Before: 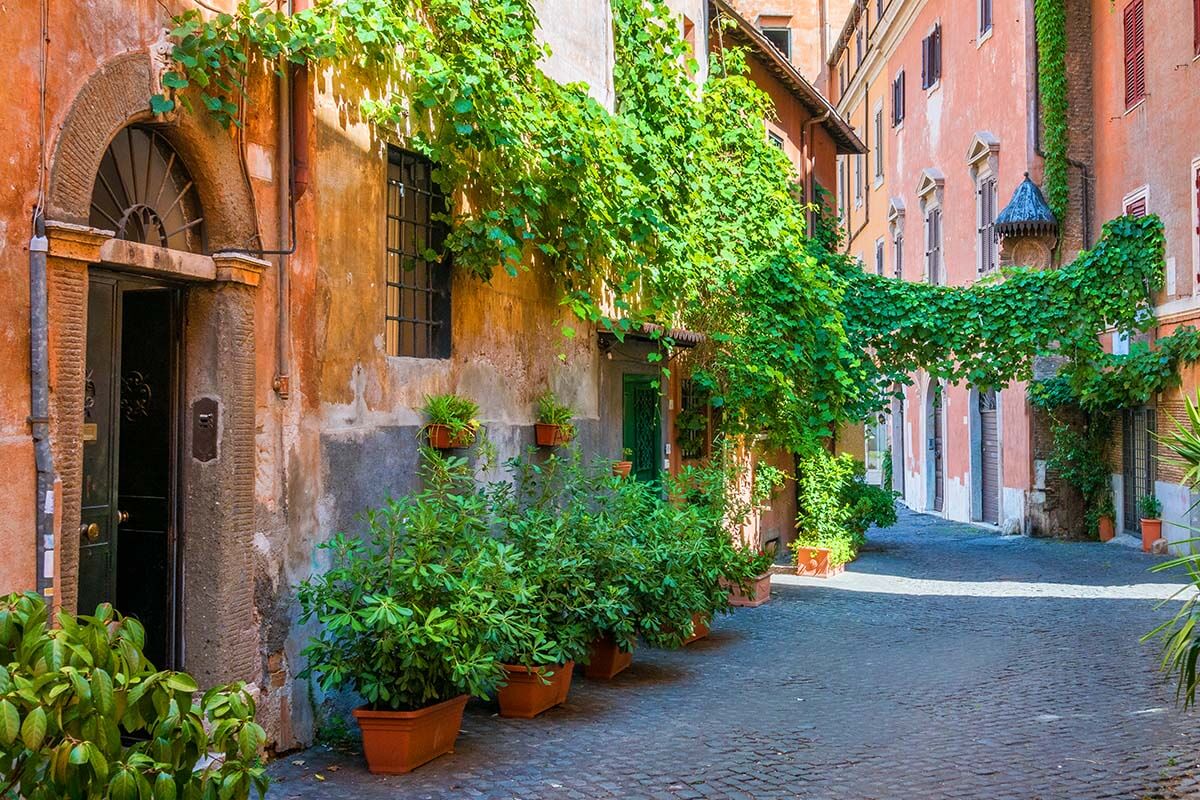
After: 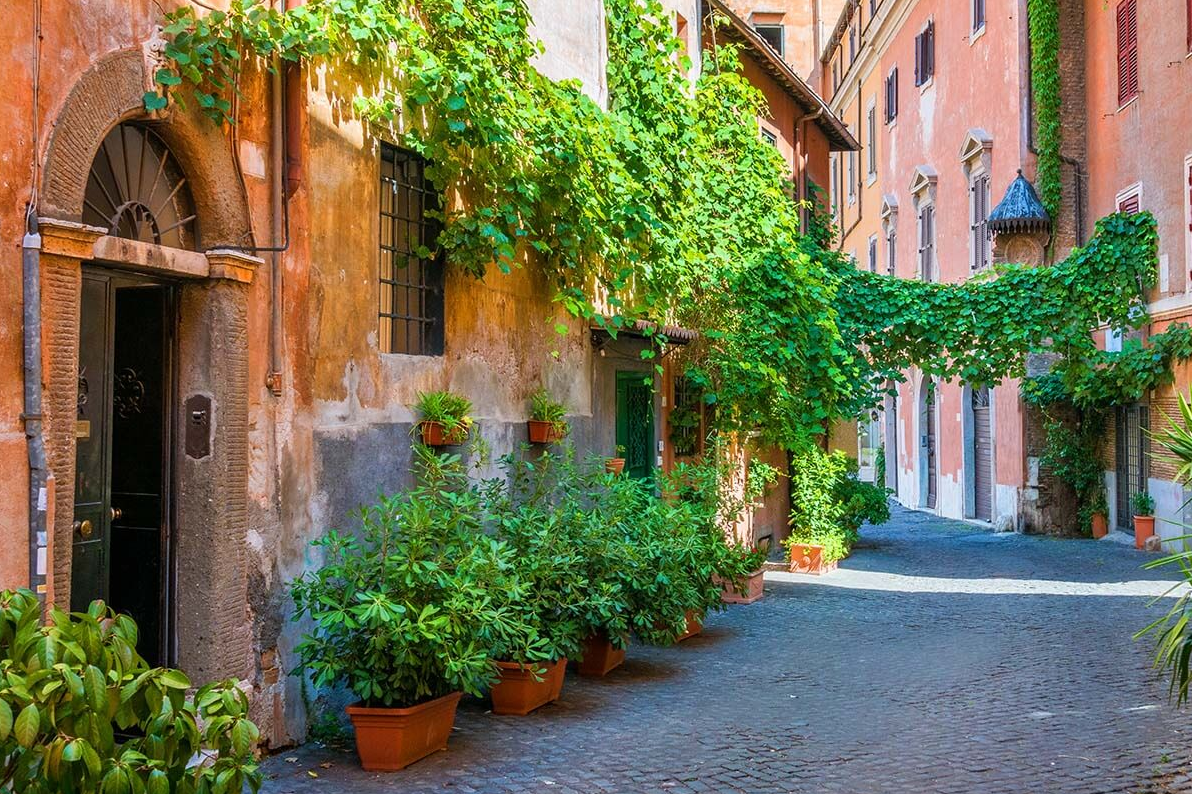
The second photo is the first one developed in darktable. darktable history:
crop and rotate: left 0.593%, top 0.393%, bottom 0.323%
